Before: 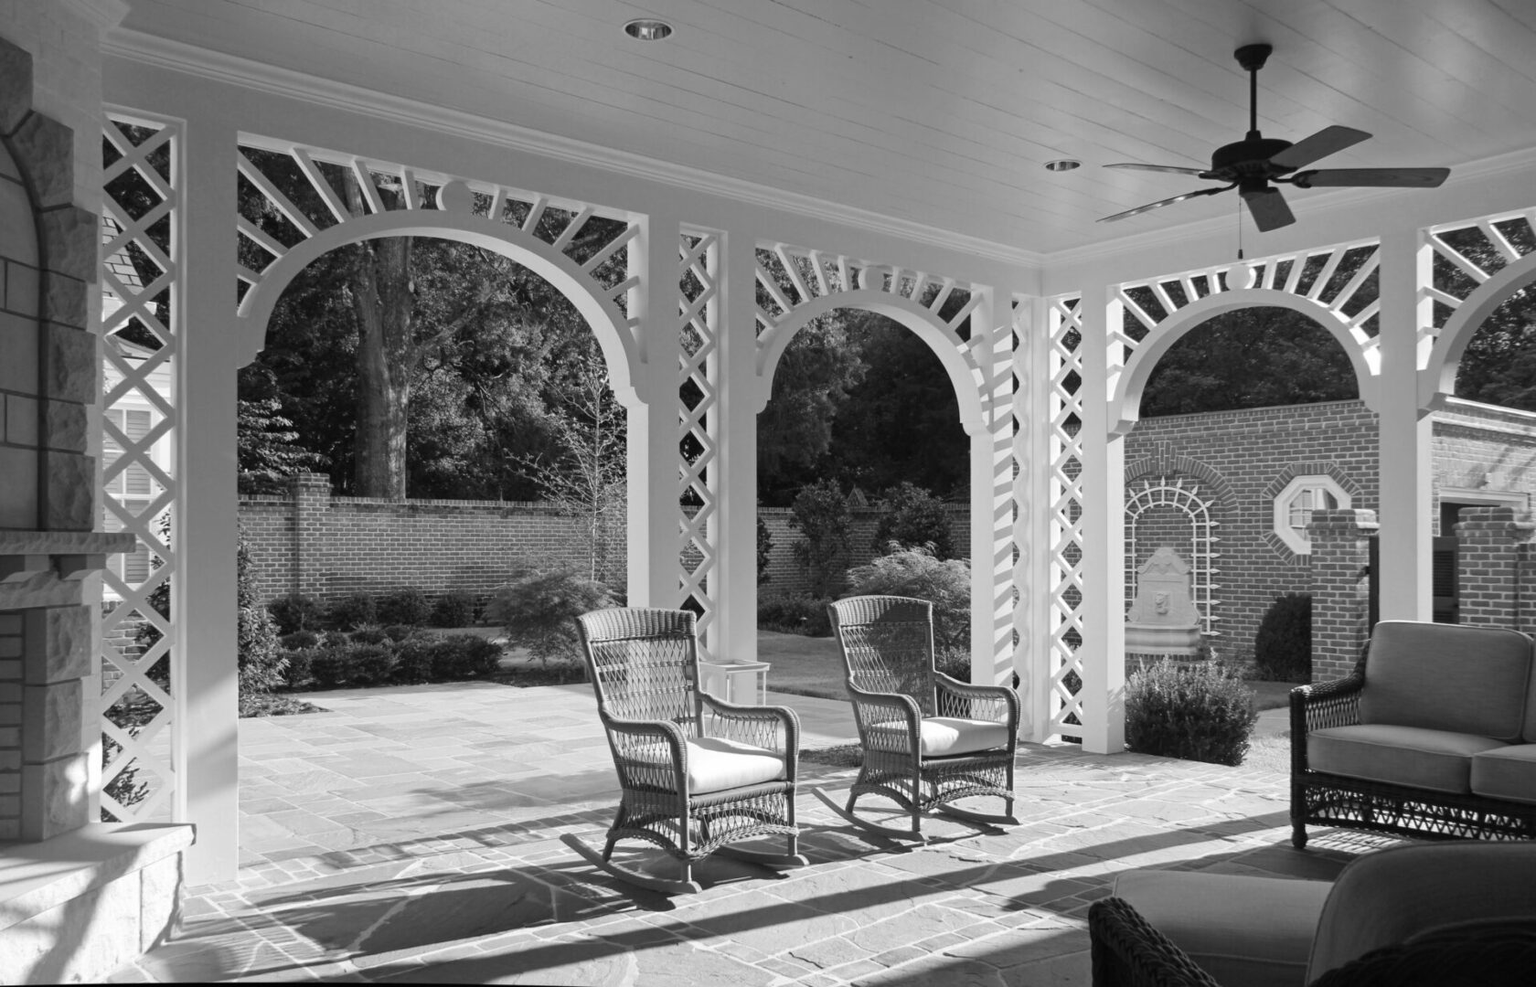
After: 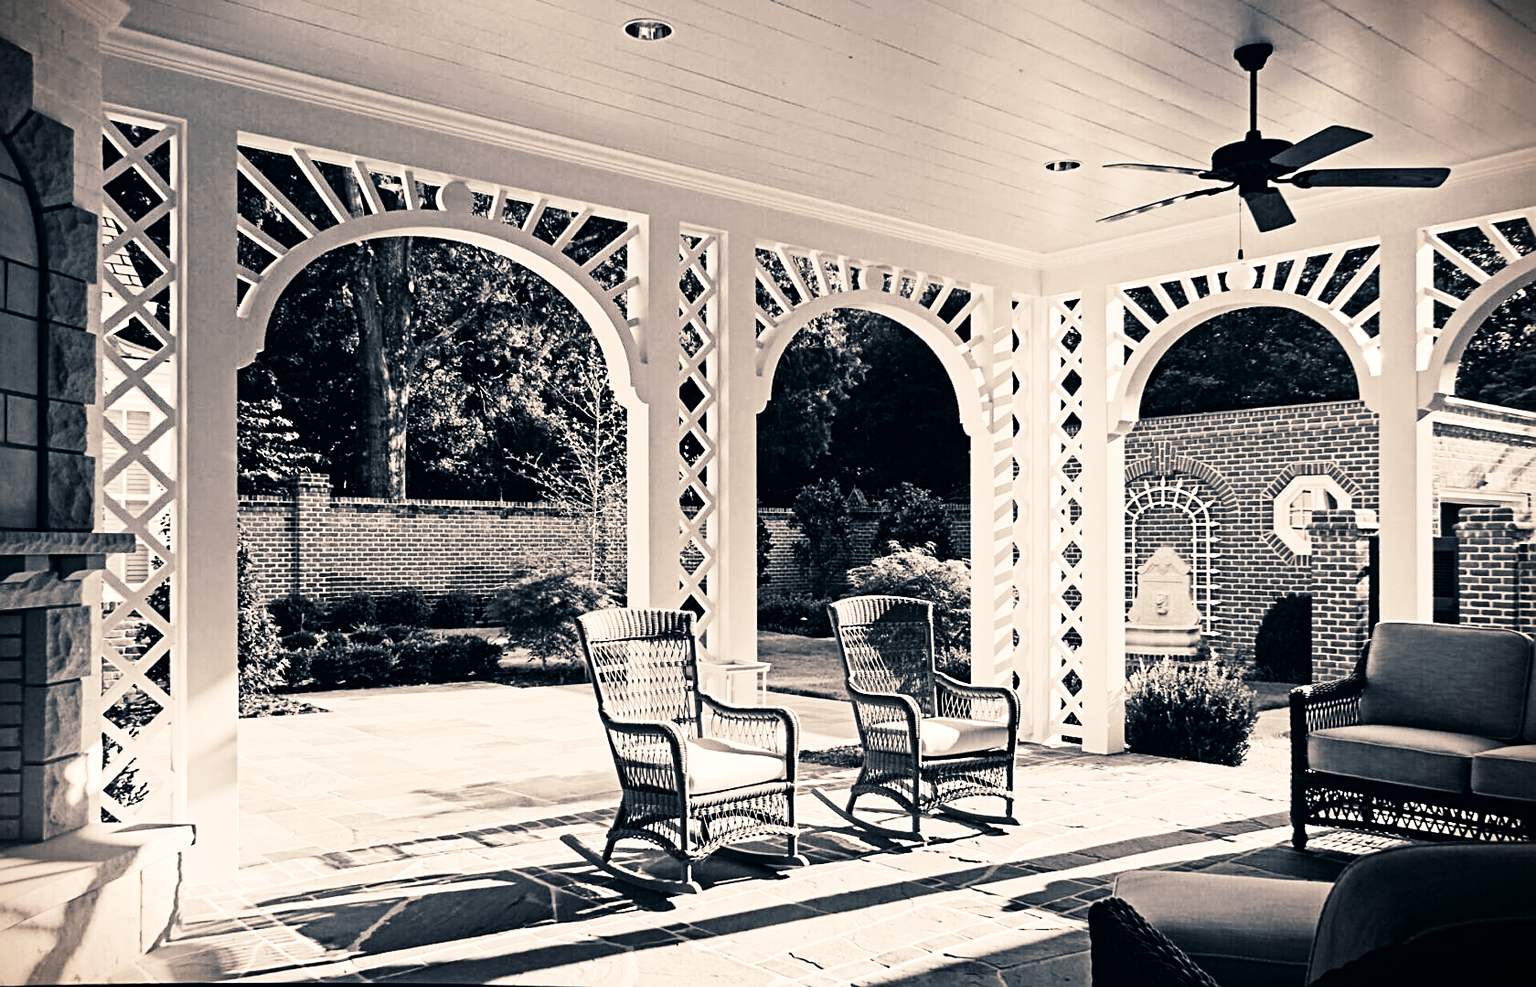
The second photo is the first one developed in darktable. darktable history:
sharpen: on, module defaults
split-toning: on, module defaults | blend: blend mode overlay, opacity 85%; mask: uniform (no mask)
monochrome: a 32, b 64, size 2.3
denoise (profiled): strength 1.536, central pixel weight 0, a [-1, 0, 0], mode non-local means, y [[0, 0, 0.5 ×5] ×4, [0.5 ×7], [0.5 ×7]], fix various bugs in algorithm false, upgrade profiled transform false, color mode RGB, compensate highlight preservation false | blend: blend mode color, opacity 100%; mask: uniform (no mask)
tone curve: curves: ch0 [(0, 0) (0.082, 0.02) (0.129, 0.078) (0.275, 0.301) (0.67, 0.809) (1, 1)], color space Lab, linked channels
vignetting: fall-off start 97.23%, saturation -0.024, center (-0.033, -0.042), width/height ratio 1.179, unbound false
contrast equalizer: y [[0.5, 0.501, 0.525, 0.597, 0.58, 0.514], [0.5 ×6], [0.5 ×6], [0 ×6], [0 ×6]]
color correction: highlights a* 10.32, highlights b* 14.66, shadows a* -9.59, shadows b* -15.02
velvia: on, module defaults
